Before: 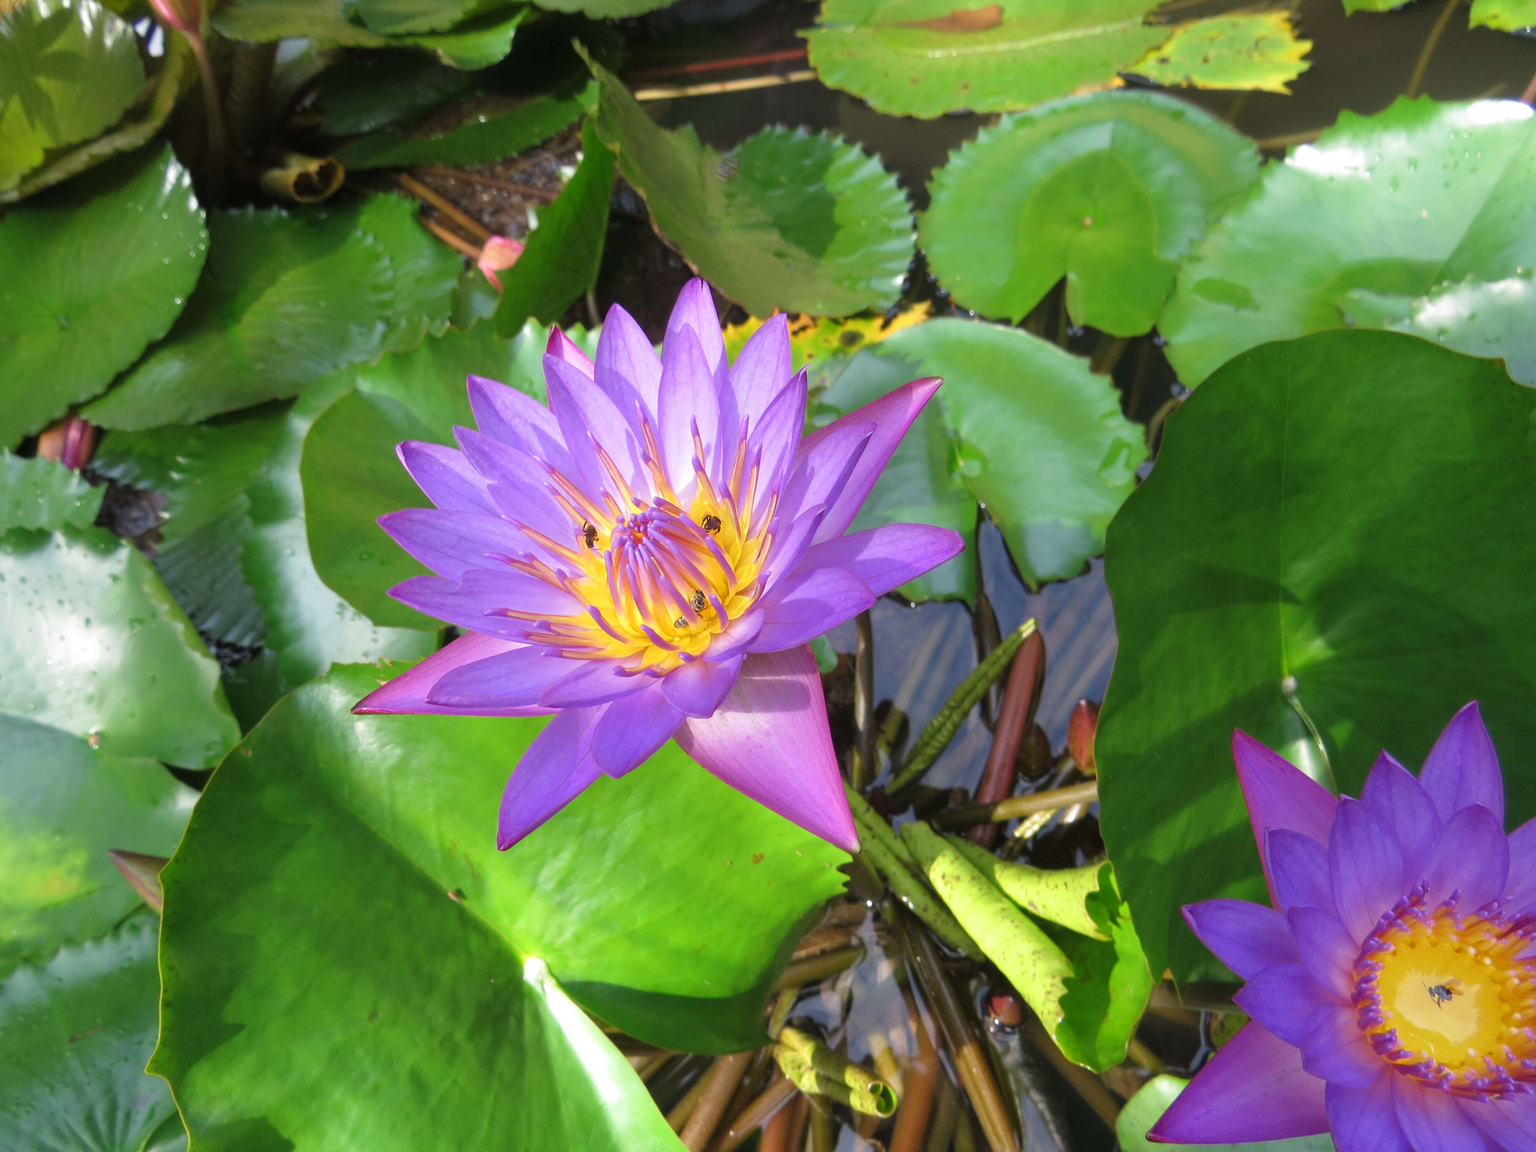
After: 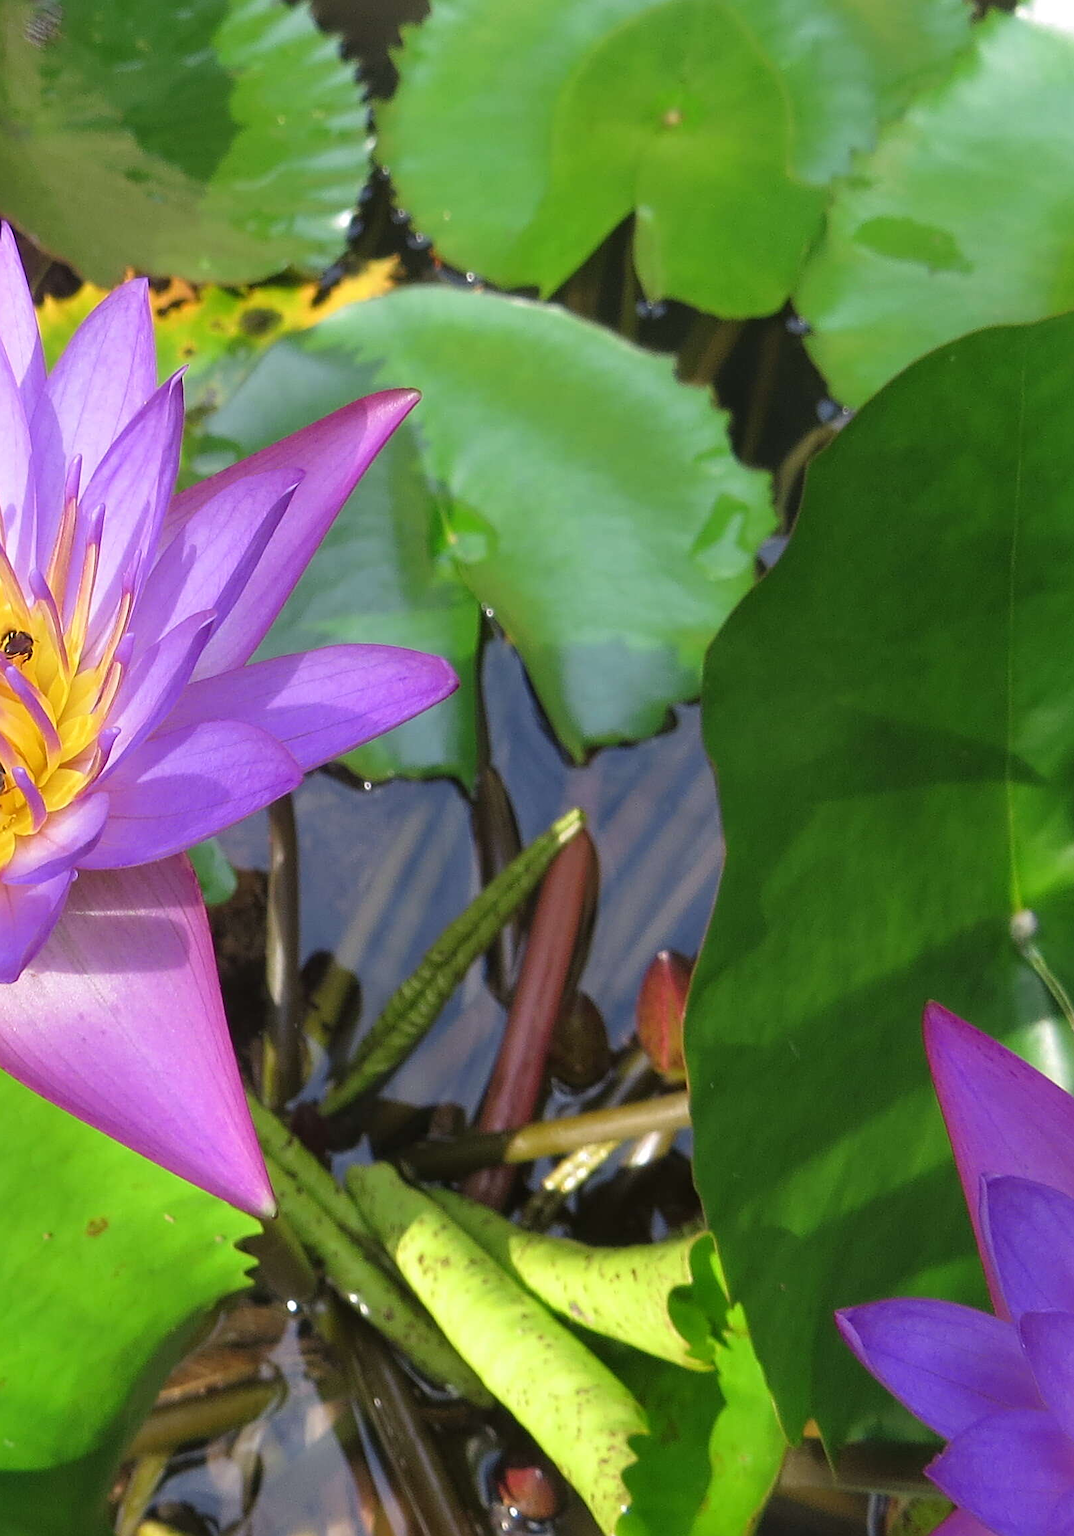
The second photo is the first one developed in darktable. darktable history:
crop: left 45.721%, top 13.393%, right 14.118%, bottom 10.01%
sharpen: on, module defaults
